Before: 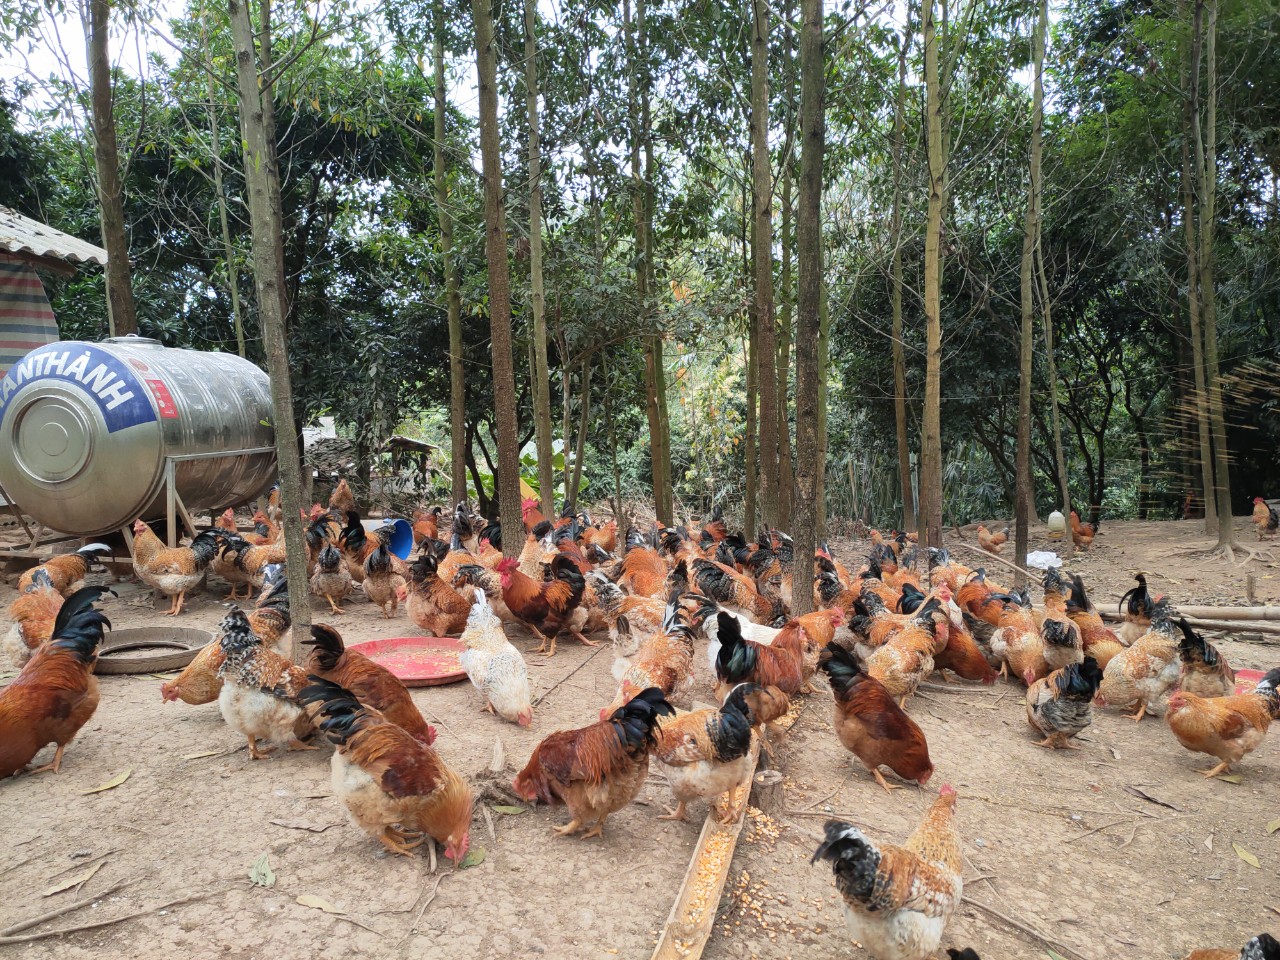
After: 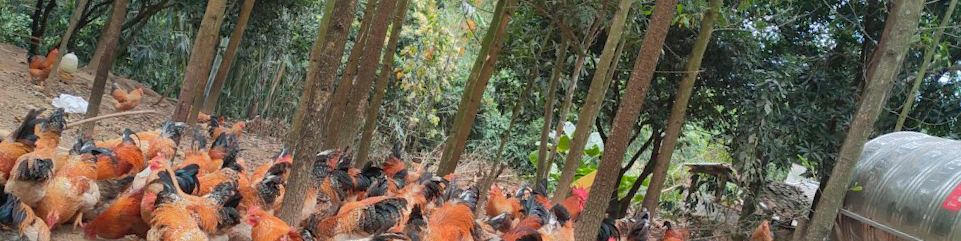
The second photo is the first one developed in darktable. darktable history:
crop and rotate: angle 16.12°, top 30.835%, bottom 35.653%
shadows and highlights: on, module defaults
